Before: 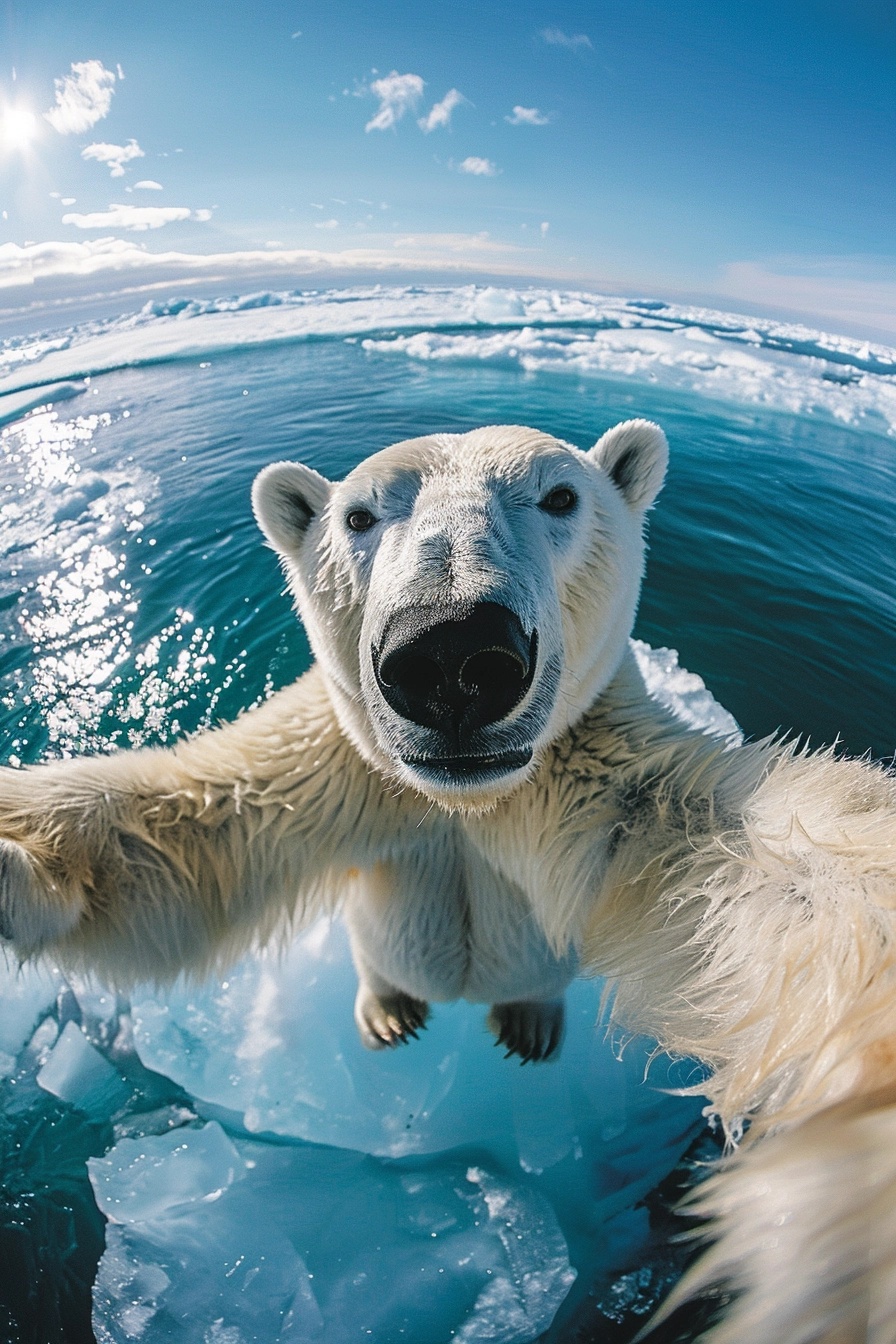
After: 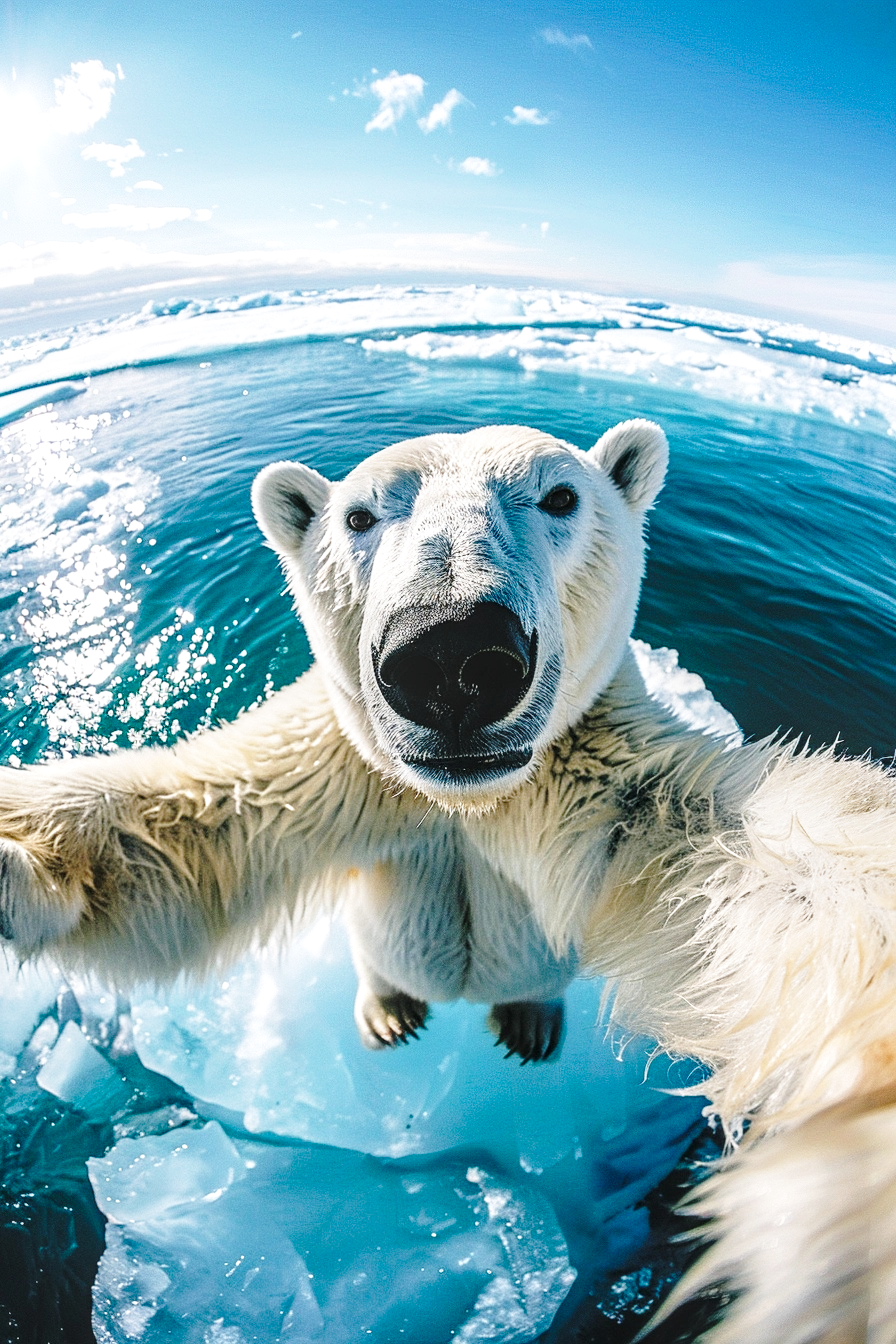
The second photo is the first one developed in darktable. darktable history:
base curve: curves: ch0 [(0, 0) (0.036, 0.037) (0.121, 0.228) (0.46, 0.76) (0.859, 0.983) (1, 1)], preserve colors none
local contrast: on, module defaults
